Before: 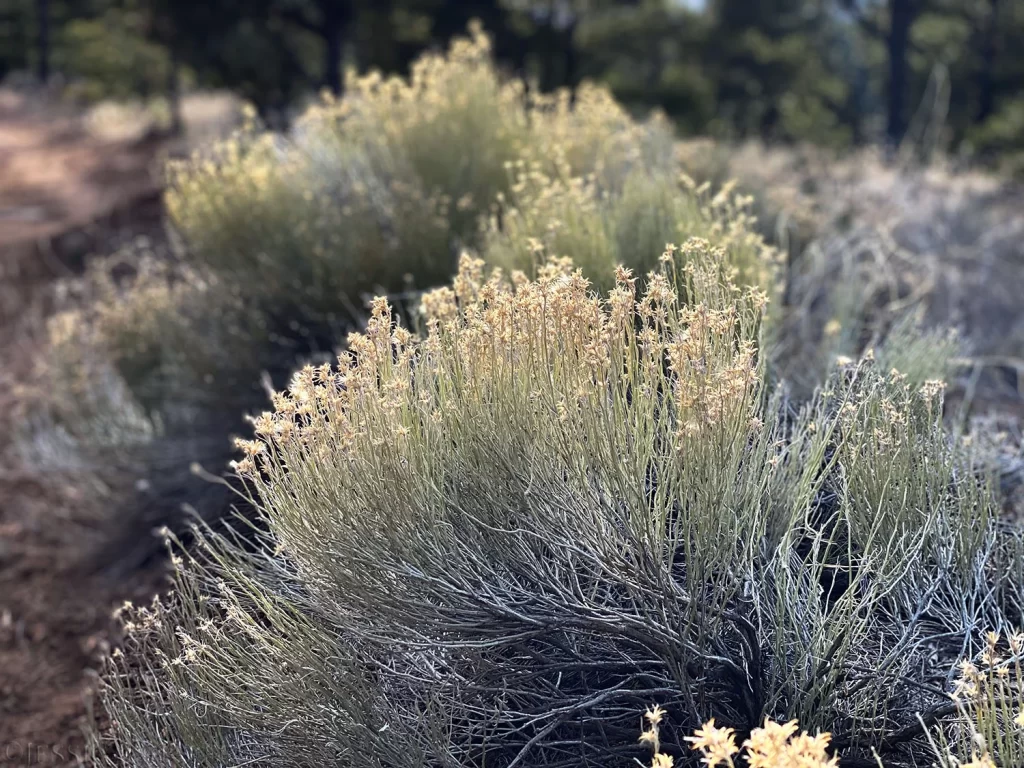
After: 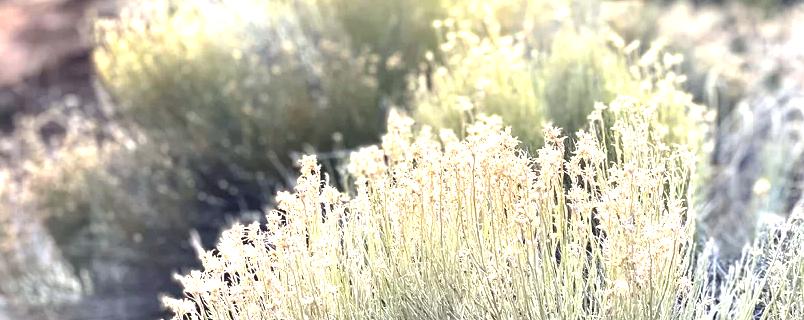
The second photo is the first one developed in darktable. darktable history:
crop: left 6.981%, top 18.473%, right 14.432%, bottom 39.857%
exposure: black level correction 0, exposure 1.454 EV, compensate highlight preservation false
